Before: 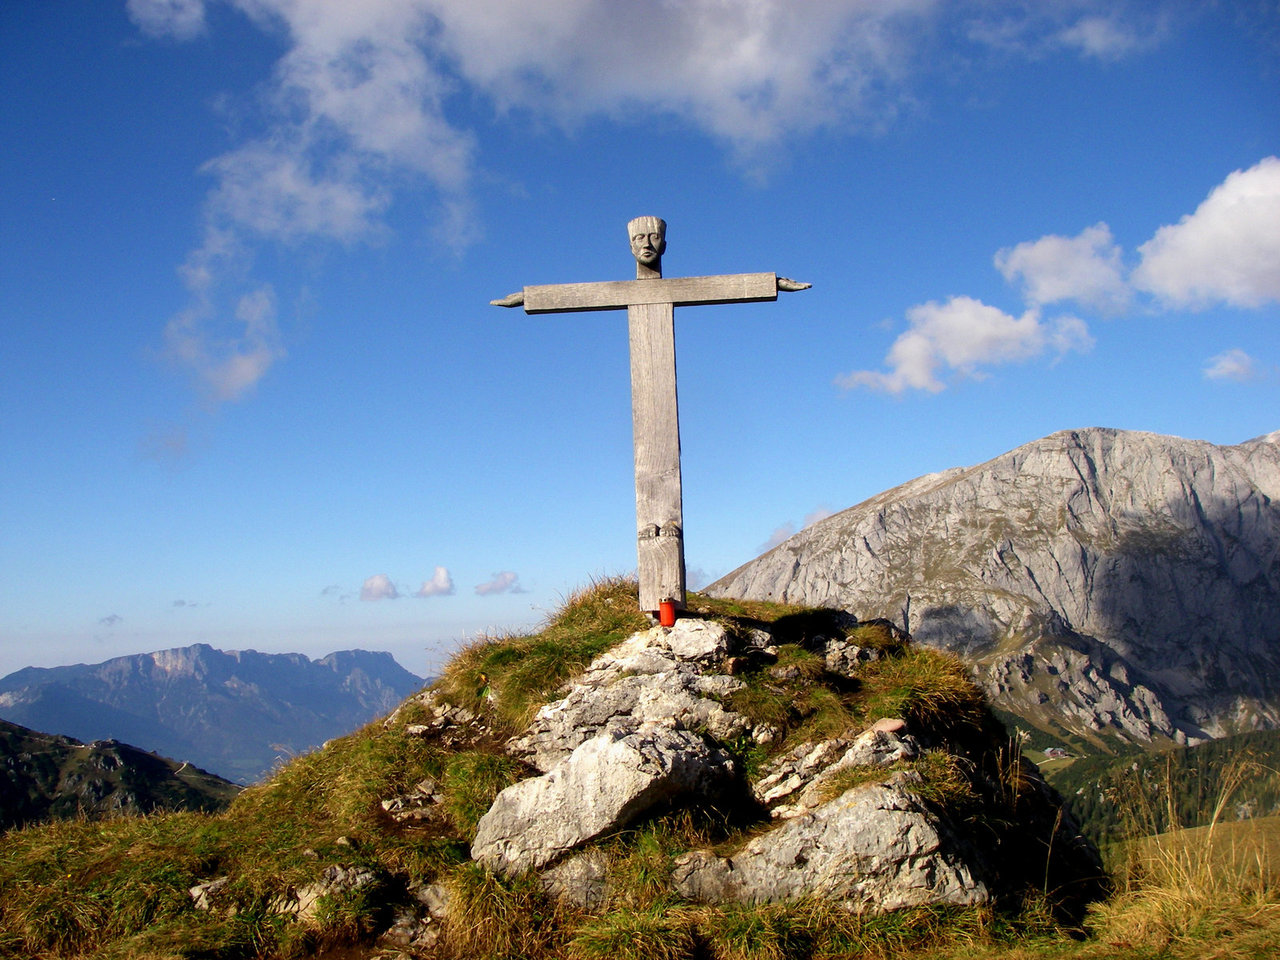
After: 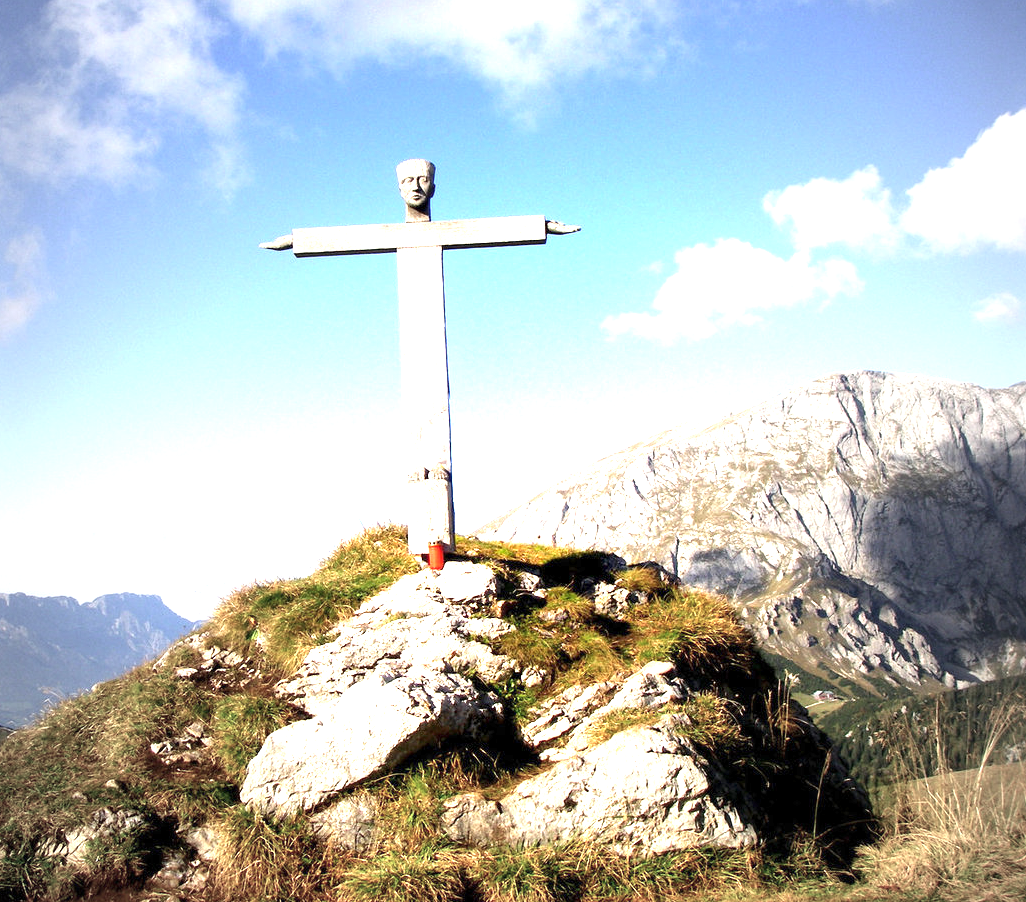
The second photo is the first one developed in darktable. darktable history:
vignetting: fall-off start 18.44%, fall-off radius 137.62%, width/height ratio 0.618, shape 0.594
exposure: exposure 1.994 EV, compensate exposure bias true, compensate highlight preservation false
crop and rotate: left 18.083%, top 6.008%, right 1.721%
